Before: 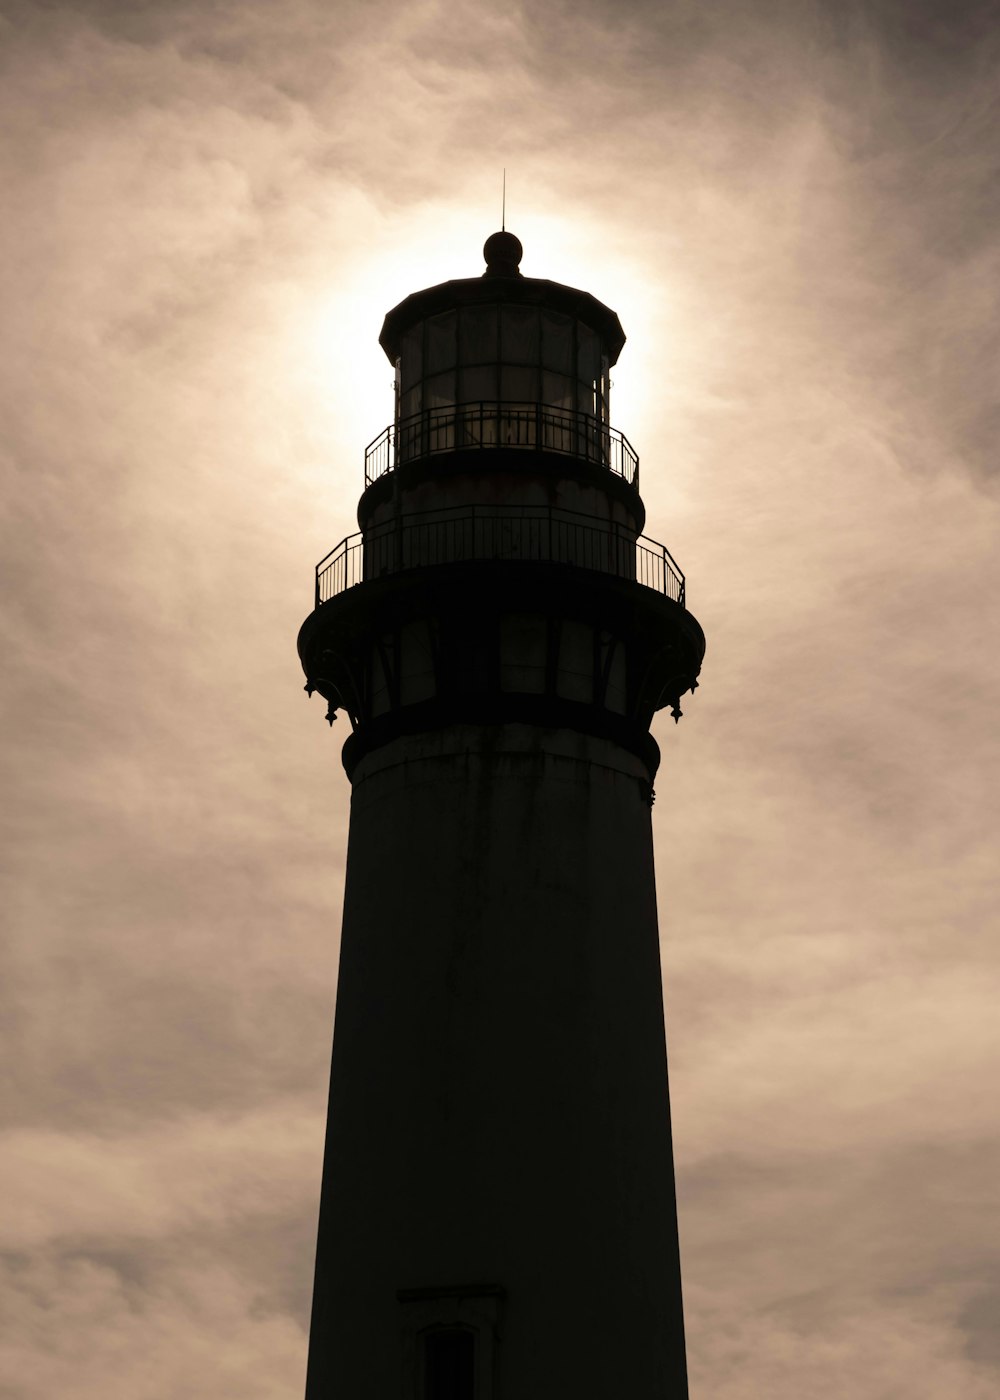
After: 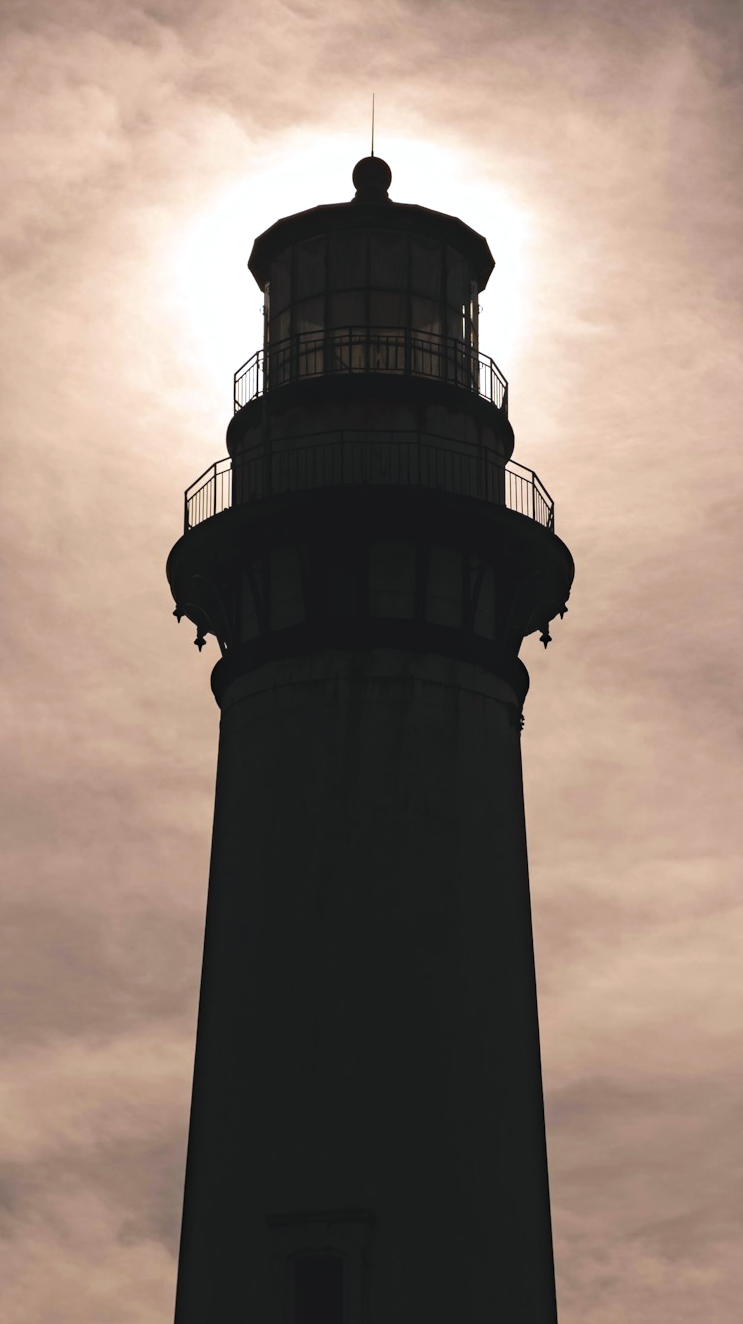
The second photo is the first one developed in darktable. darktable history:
color calibration: illuminant as shot in camera, x 0.358, y 0.373, temperature 4628.91 K
crop and rotate: left 13.165%, top 5.405%, right 12.516%
haze removal: compatibility mode true, adaptive false
exposure: black level correction -0.008, exposure 0.072 EV, compensate highlight preservation false
